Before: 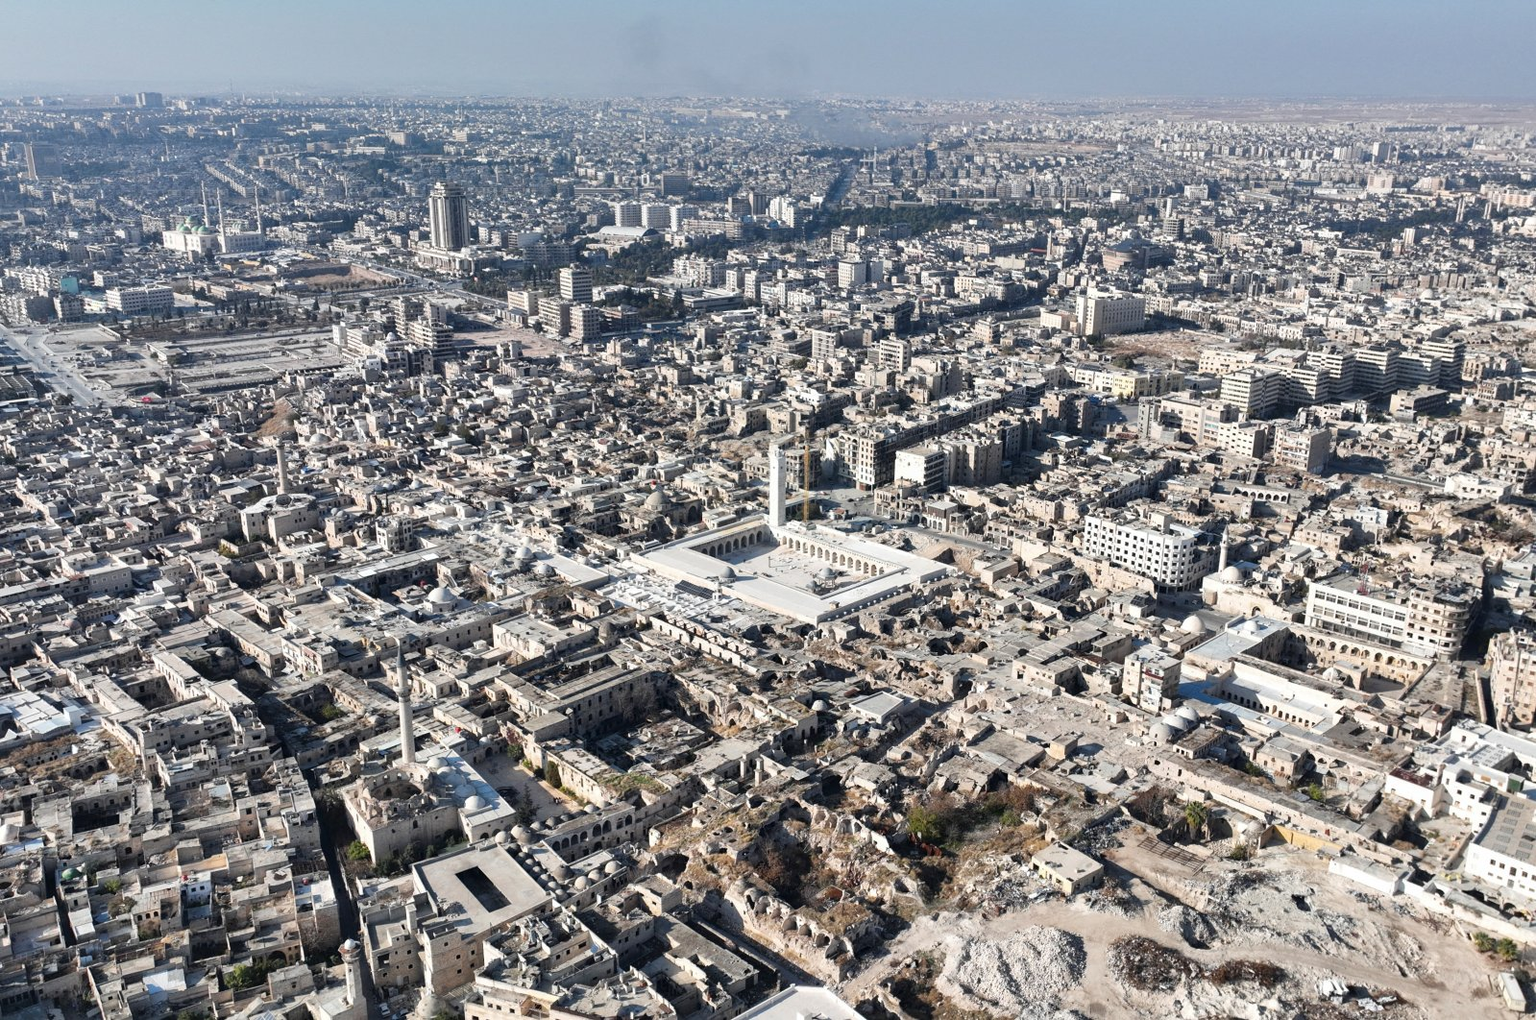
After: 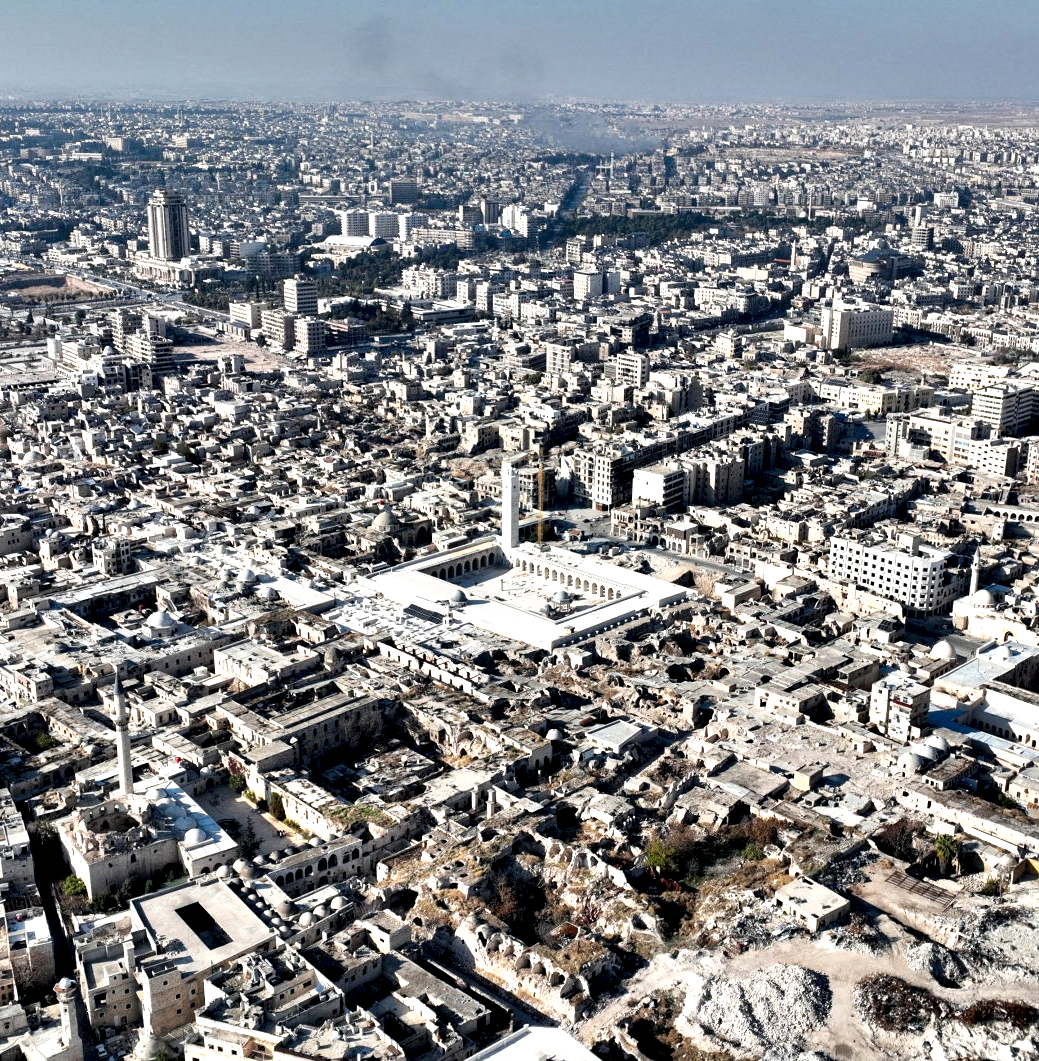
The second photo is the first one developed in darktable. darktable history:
crop and rotate: left 18.751%, right 16.252%
contrast equalizer: y [[0.6 ×6], [0.55 ×6], [0 ×6], [0 ×6], [0 ×6]]
shadows and highlights: low approximation 0.01, soften with gaussian
